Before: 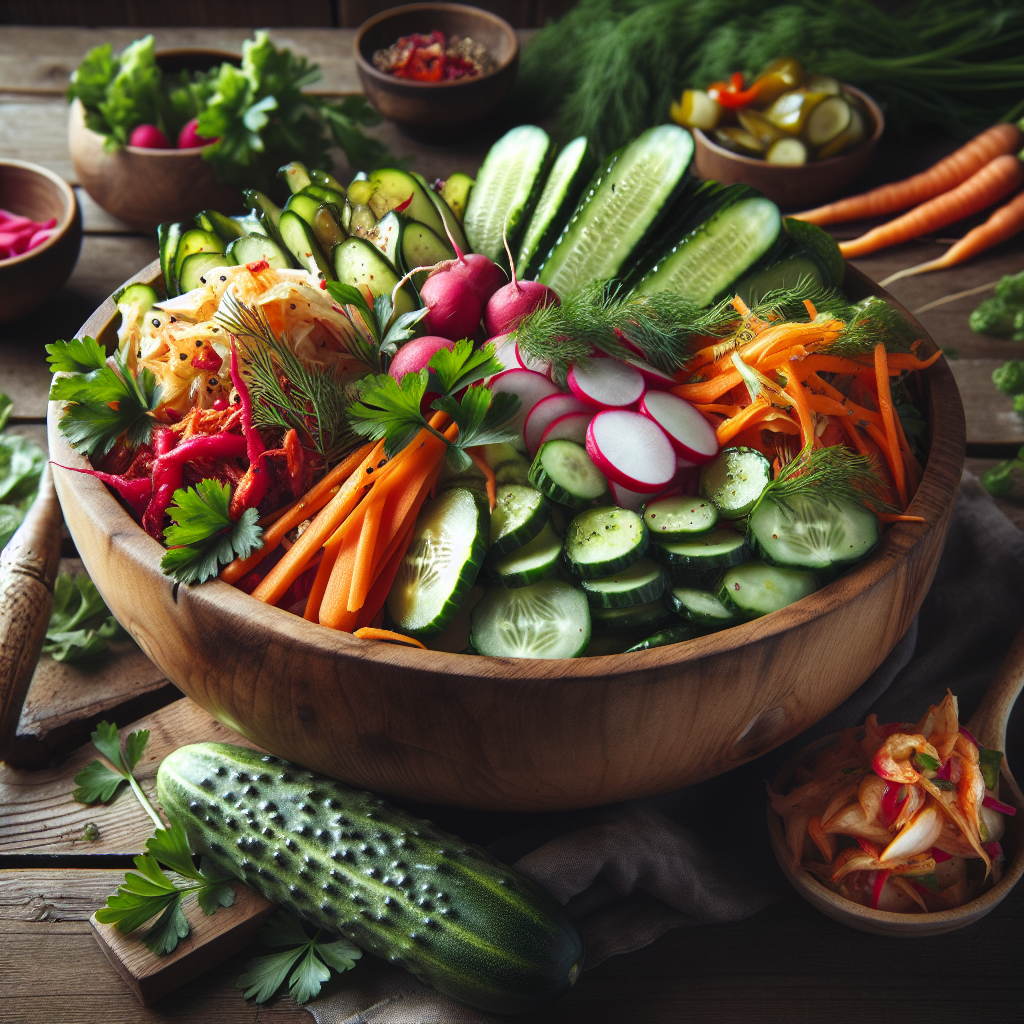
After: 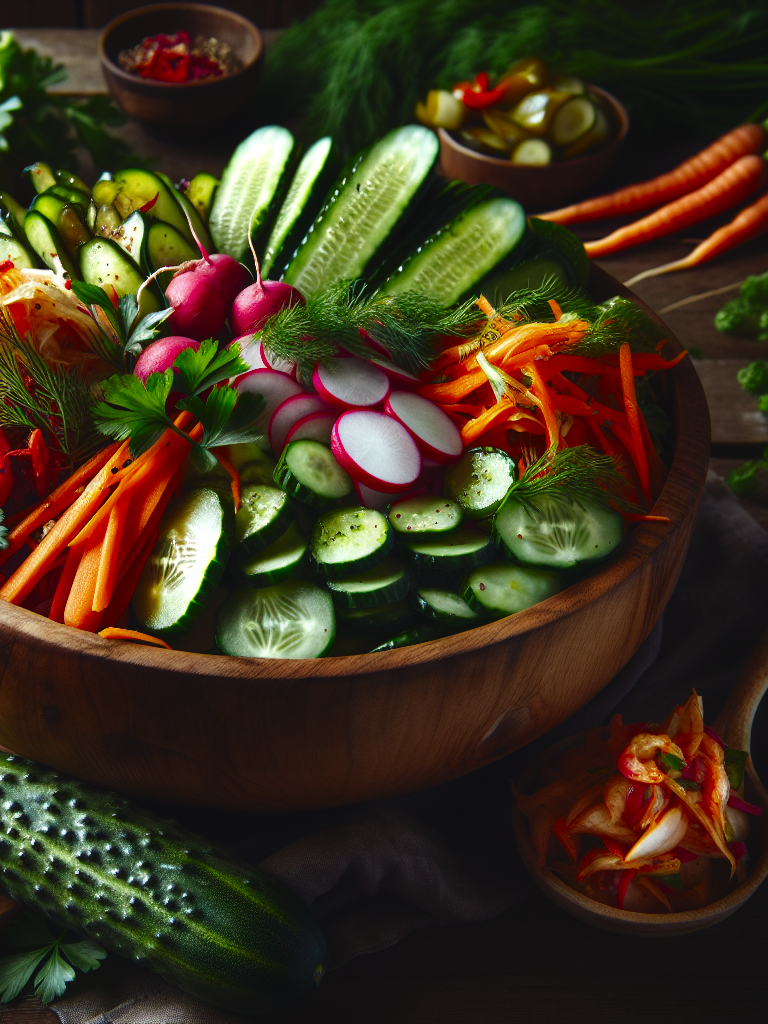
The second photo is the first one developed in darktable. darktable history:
exposure: black level correction -0.009, exposure 0.072 EV, compensate highlight preservation false
crop and rotate: left 24.993%
contrast brightness saturation: brightness -0.252, saturation 0.204
